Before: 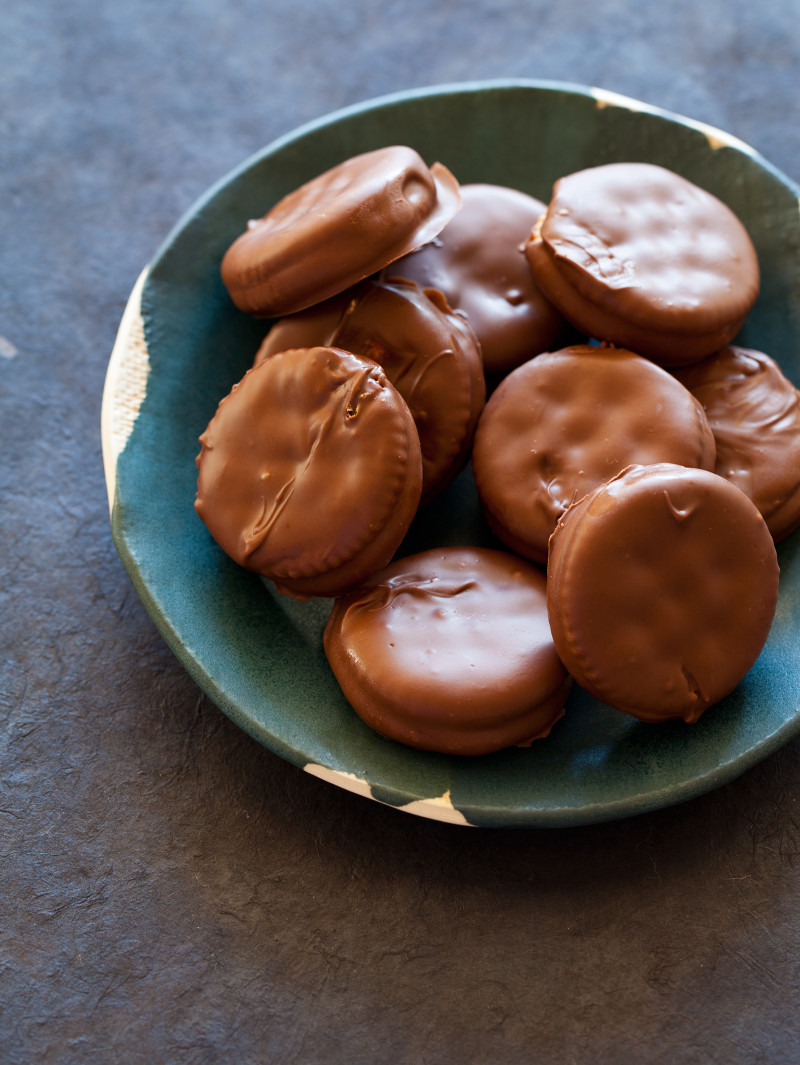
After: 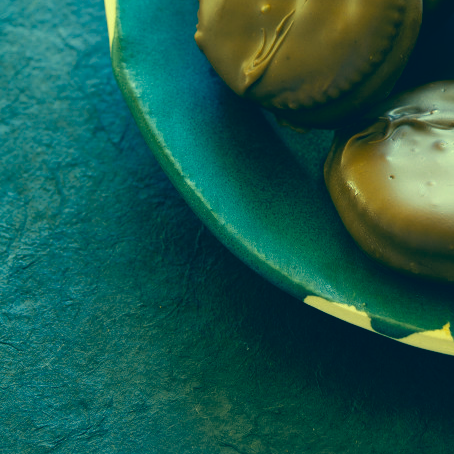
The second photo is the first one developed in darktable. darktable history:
crop: top 44.035%, right 43.14%, bottom 13.266%
color correction: highlights a* -15.7, highlights b* 39.61, shadows a* -39.62, shadows b* -26.62
